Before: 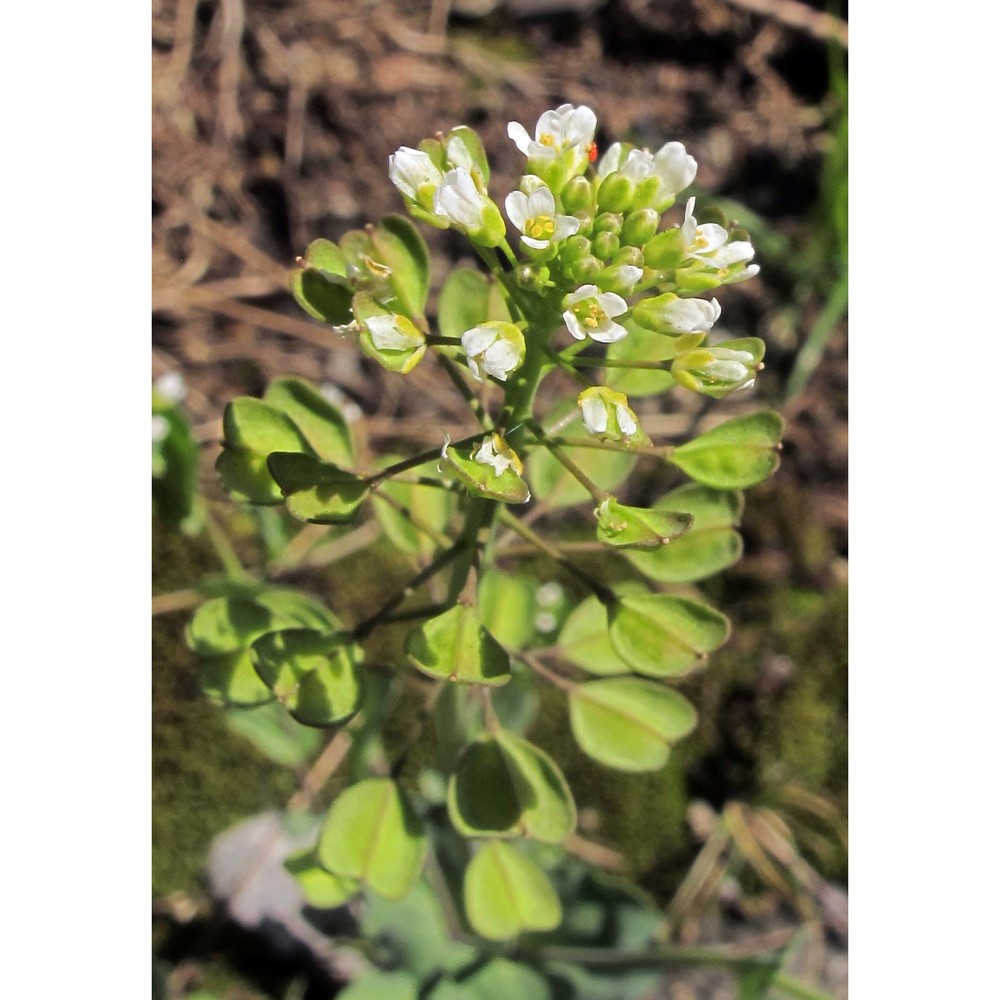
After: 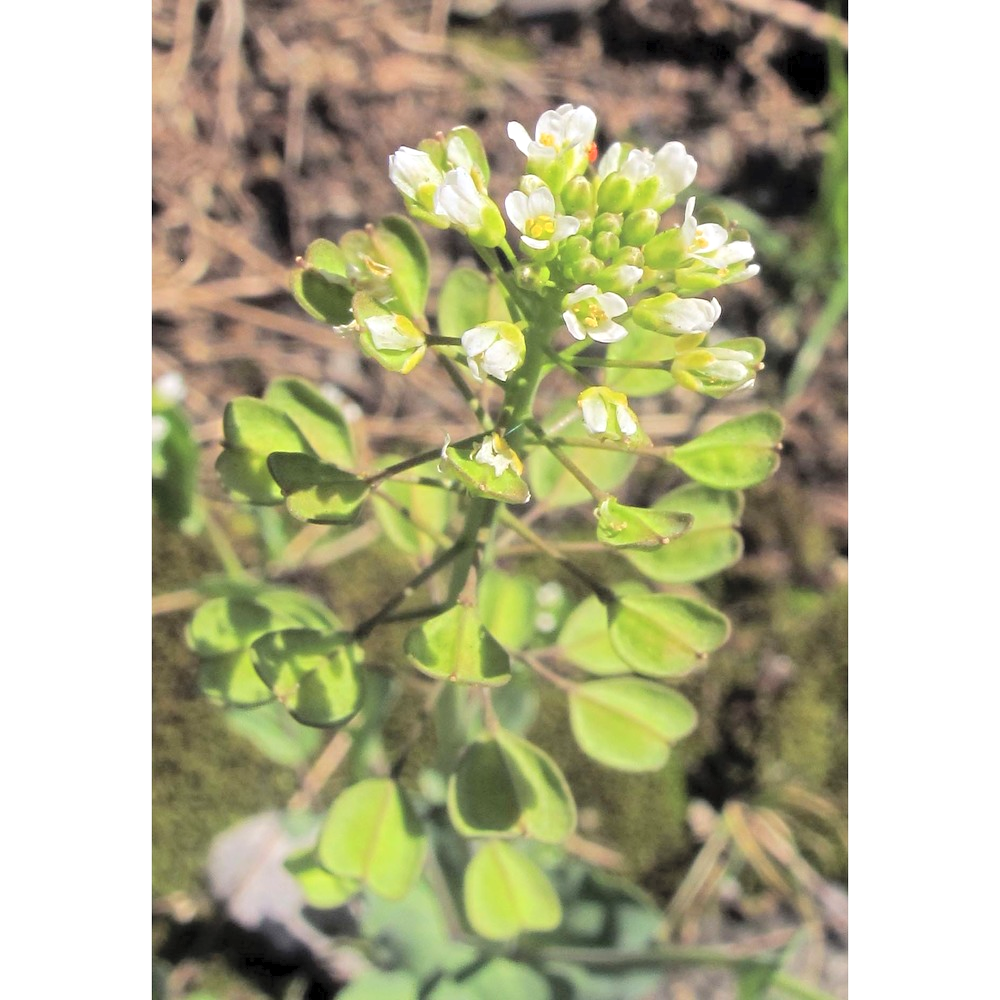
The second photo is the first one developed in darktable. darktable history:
contrast brightness saturation: brightness 0.28
exposure: exposure 0.161 EV, compensate highlight preservation false
